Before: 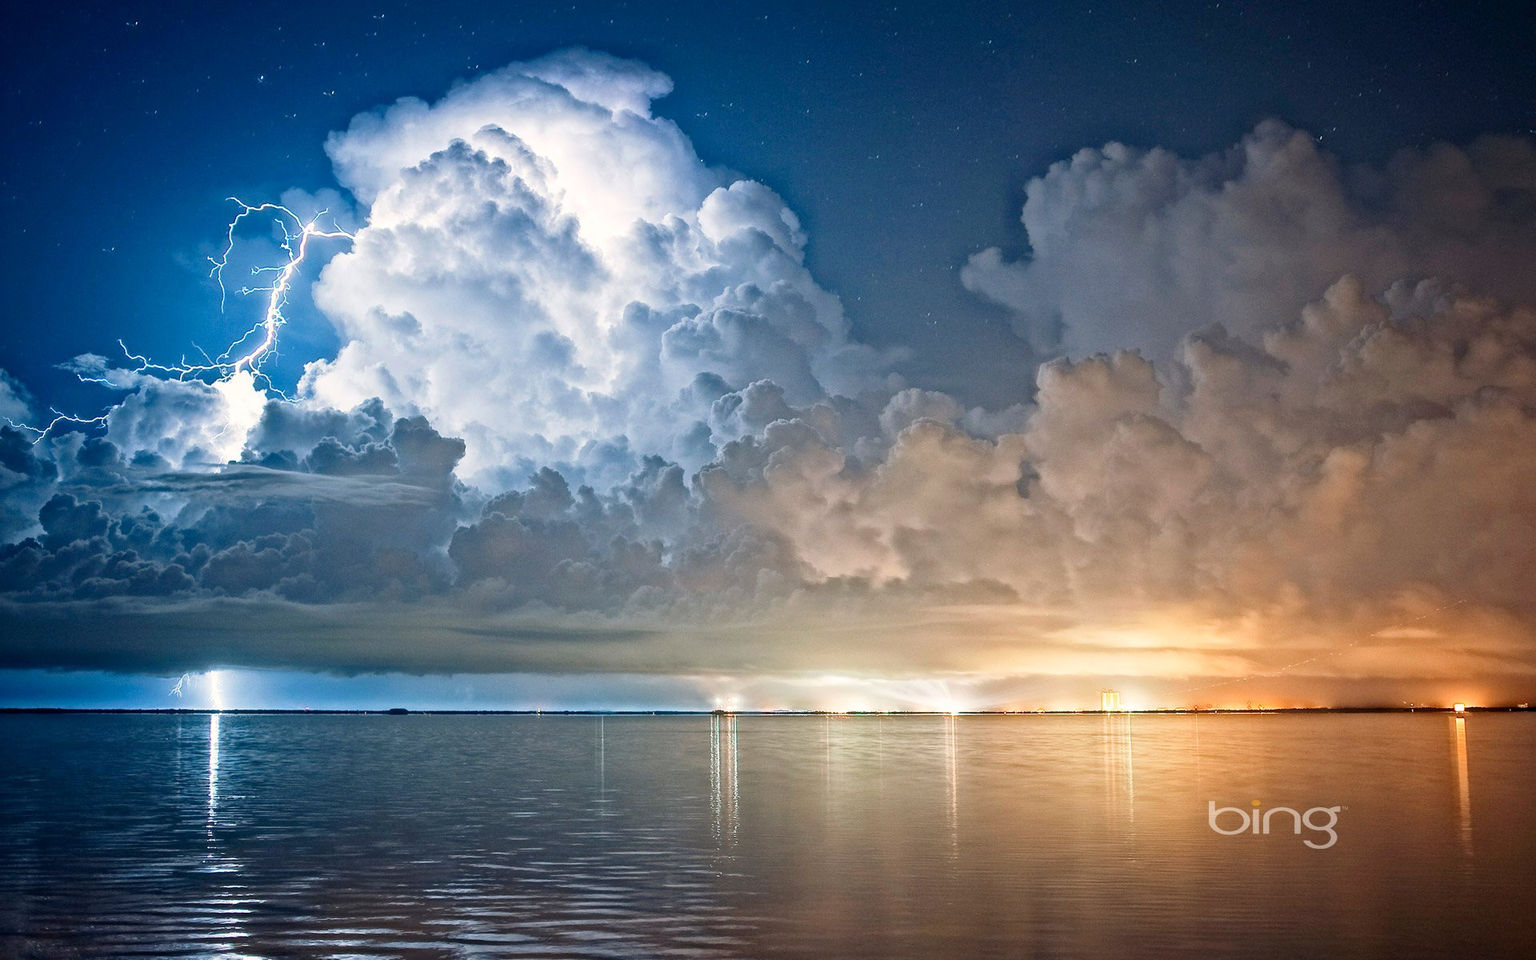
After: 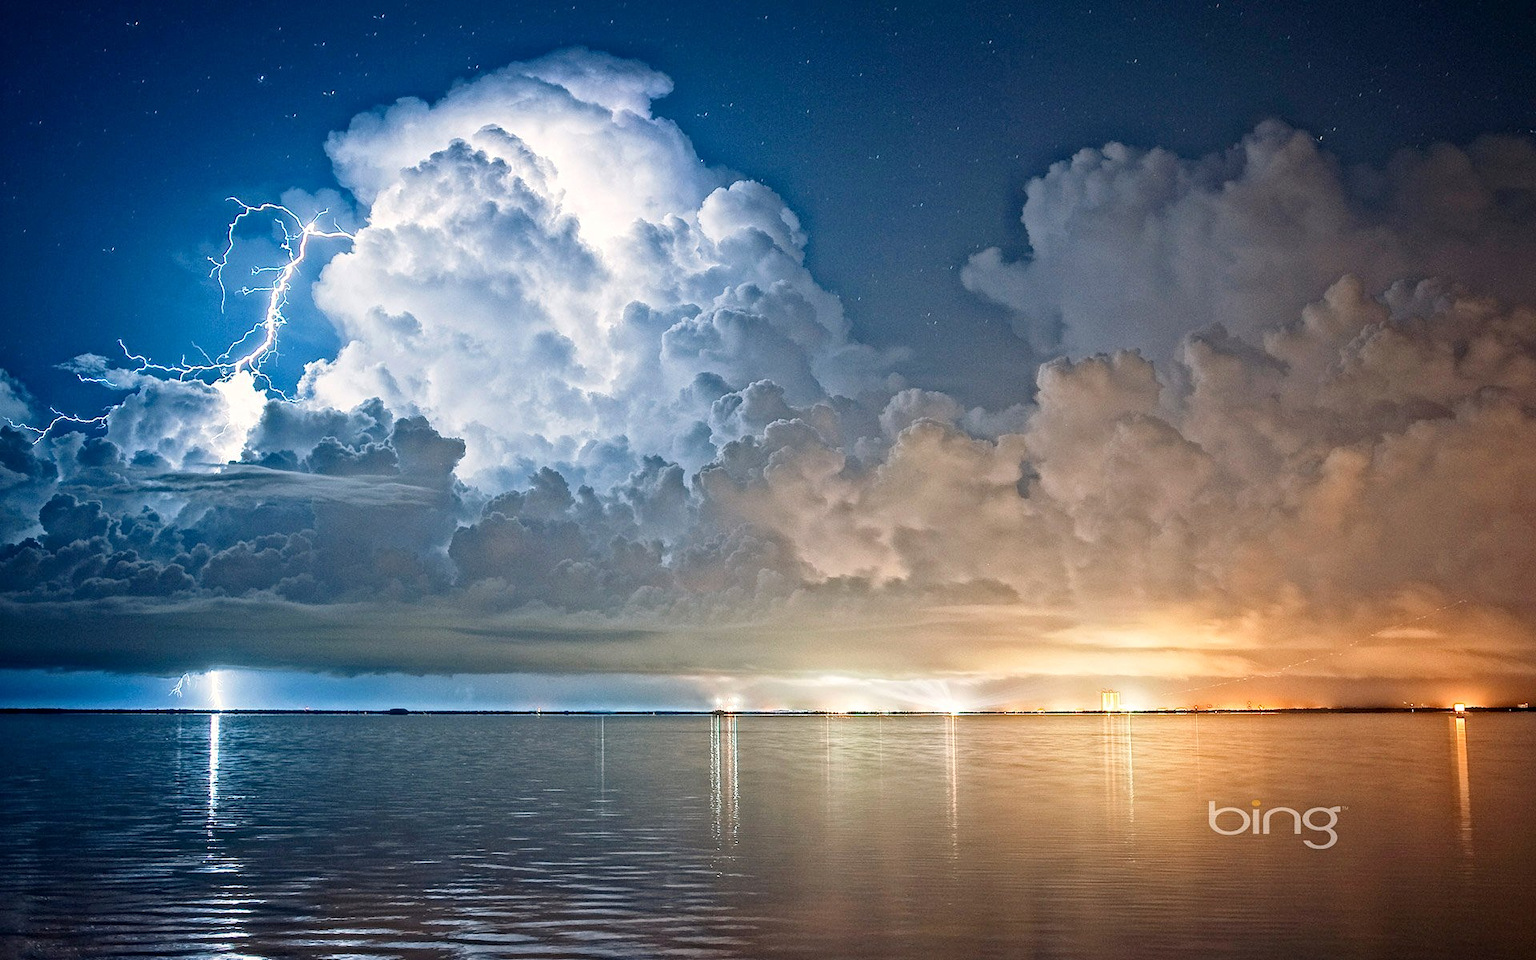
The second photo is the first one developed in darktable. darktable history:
contrast equalizer: octaves 7, y [[0.5, 0.5, 0.5, 0.512, 0.552, 0.62], [0.5 ×6], [0.5 ×4, 0.504, 0.553], [0 ×6], [0 ×6]]
